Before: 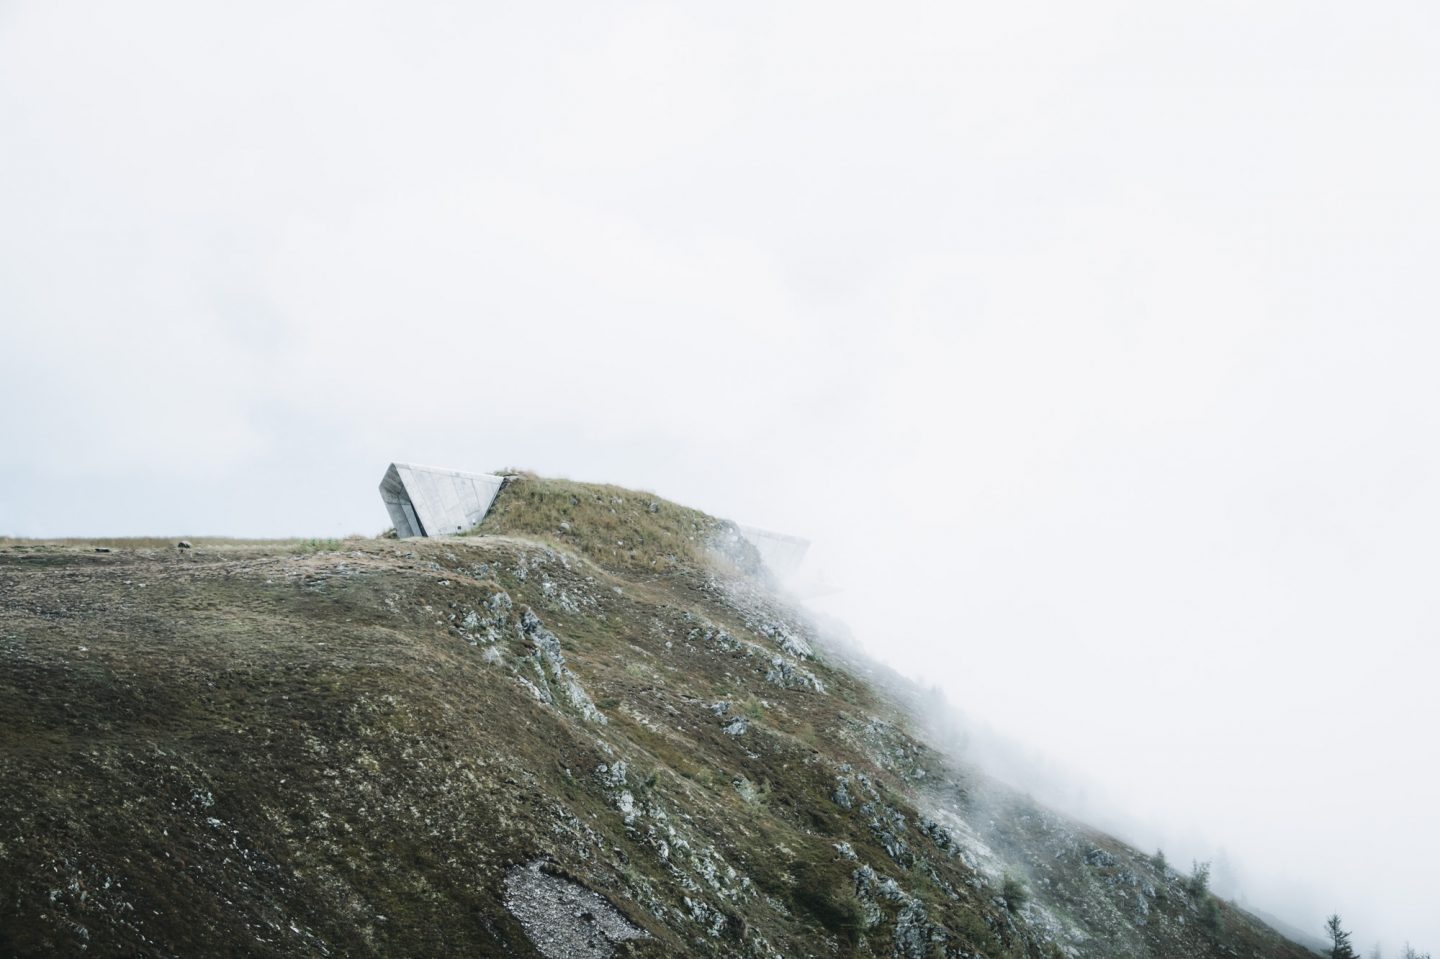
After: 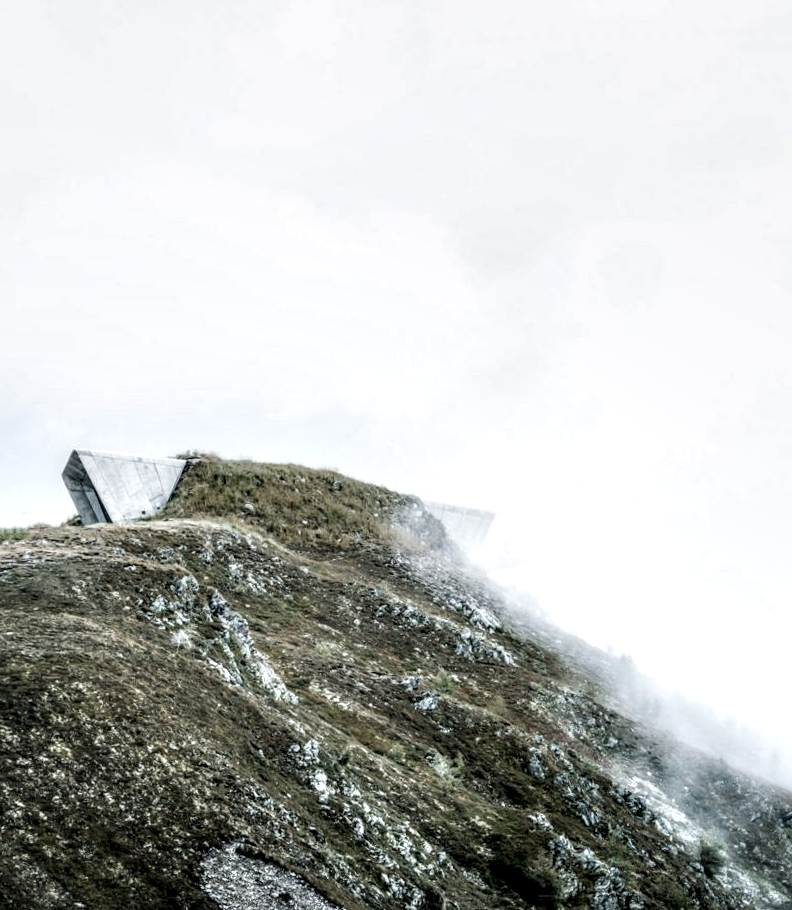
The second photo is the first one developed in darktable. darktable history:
local contrast: detail 203%
crop: left 21.496%, right 22.254%
rotate and perspective: rotation -2°, crop left 0.022, crop right 0.978, crop top 0.049, crop bottom 0.951
